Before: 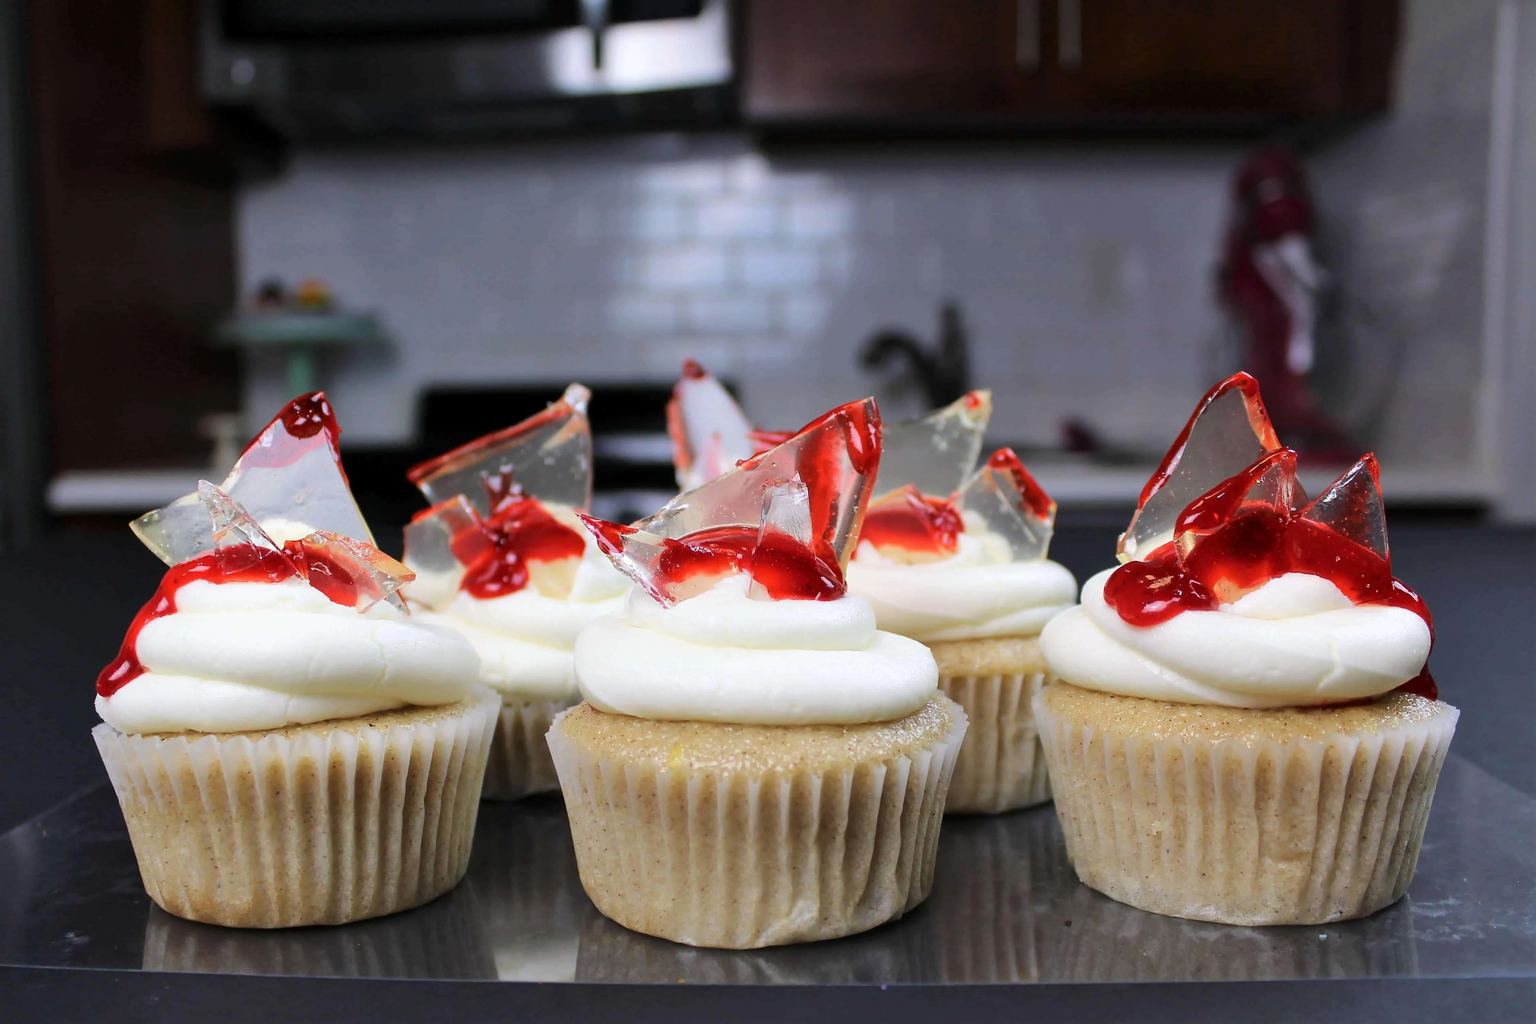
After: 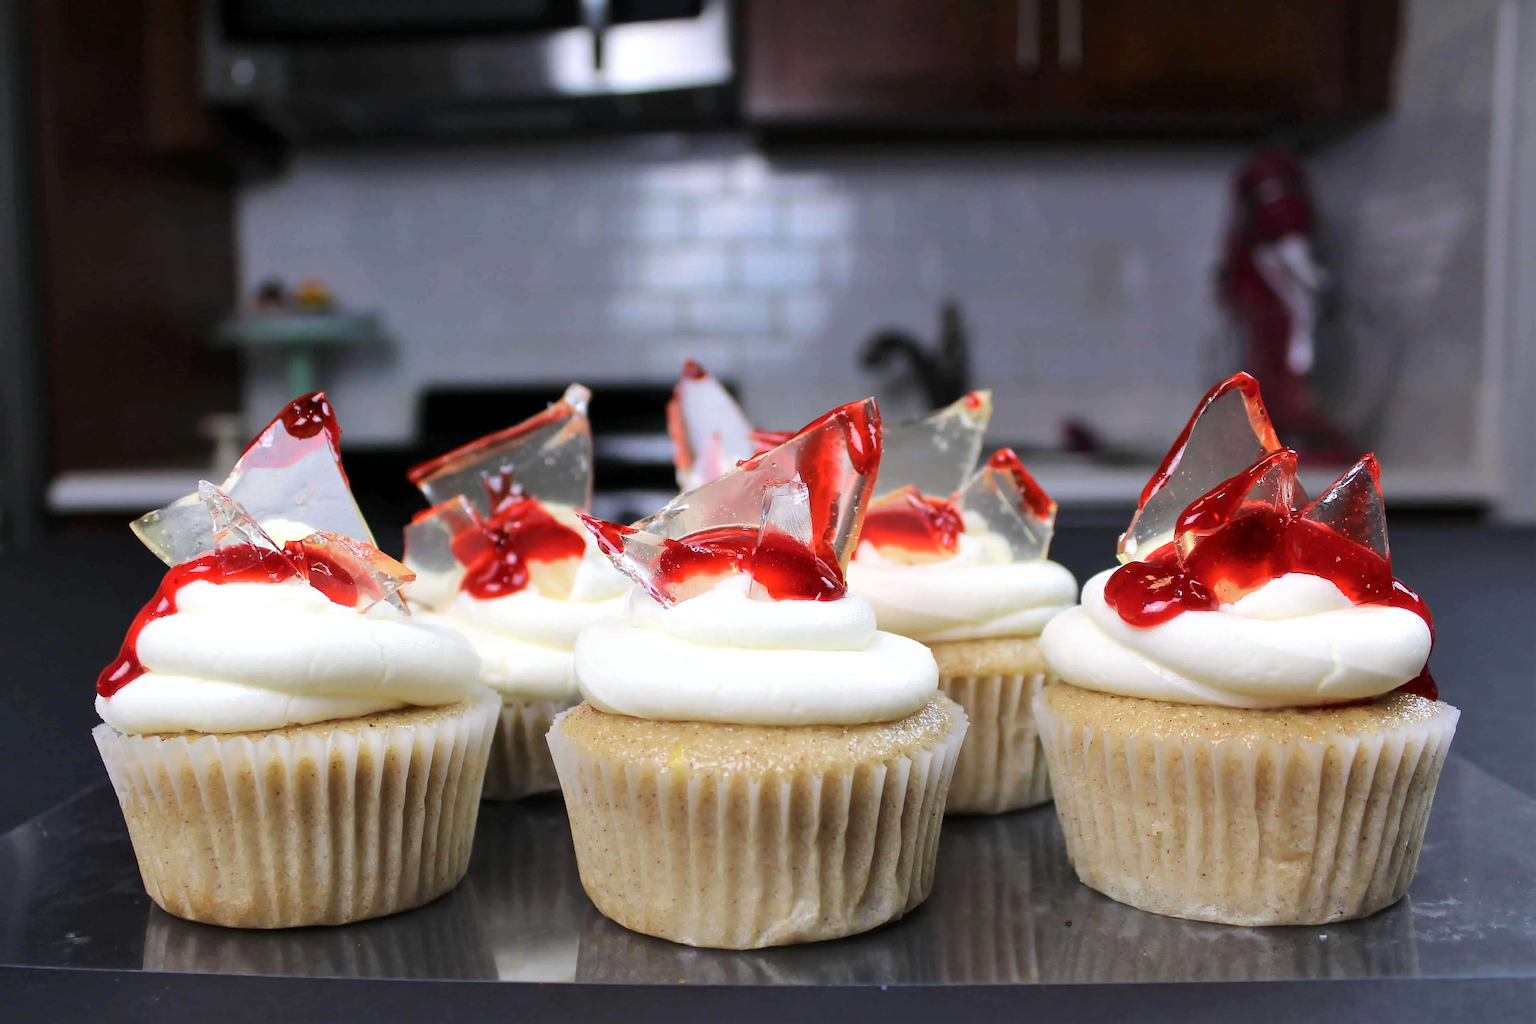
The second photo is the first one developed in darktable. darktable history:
exposure: exposure 0.179 EV, compensate exposure bias true, compensate highlight preservation false
